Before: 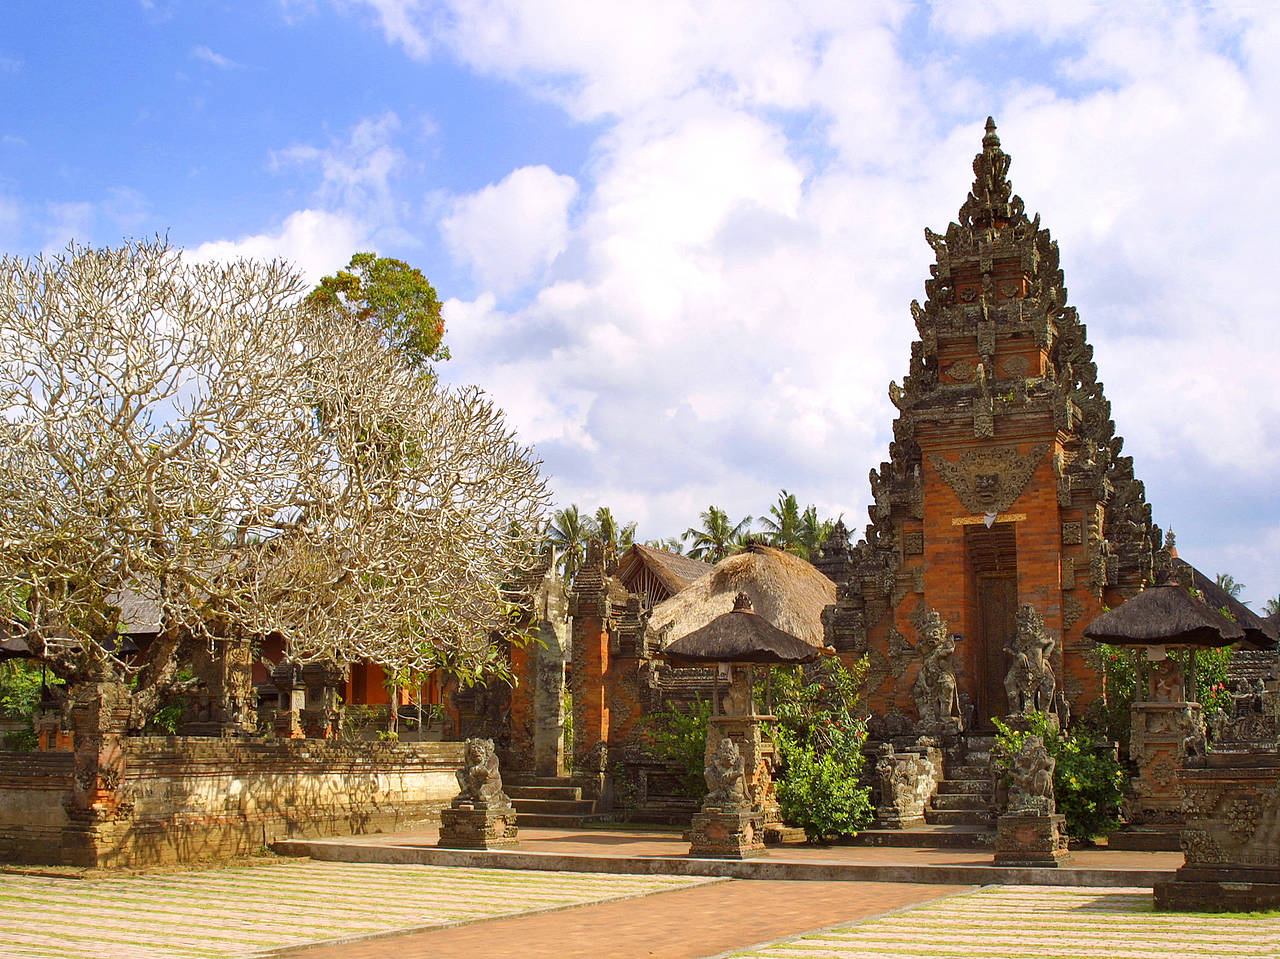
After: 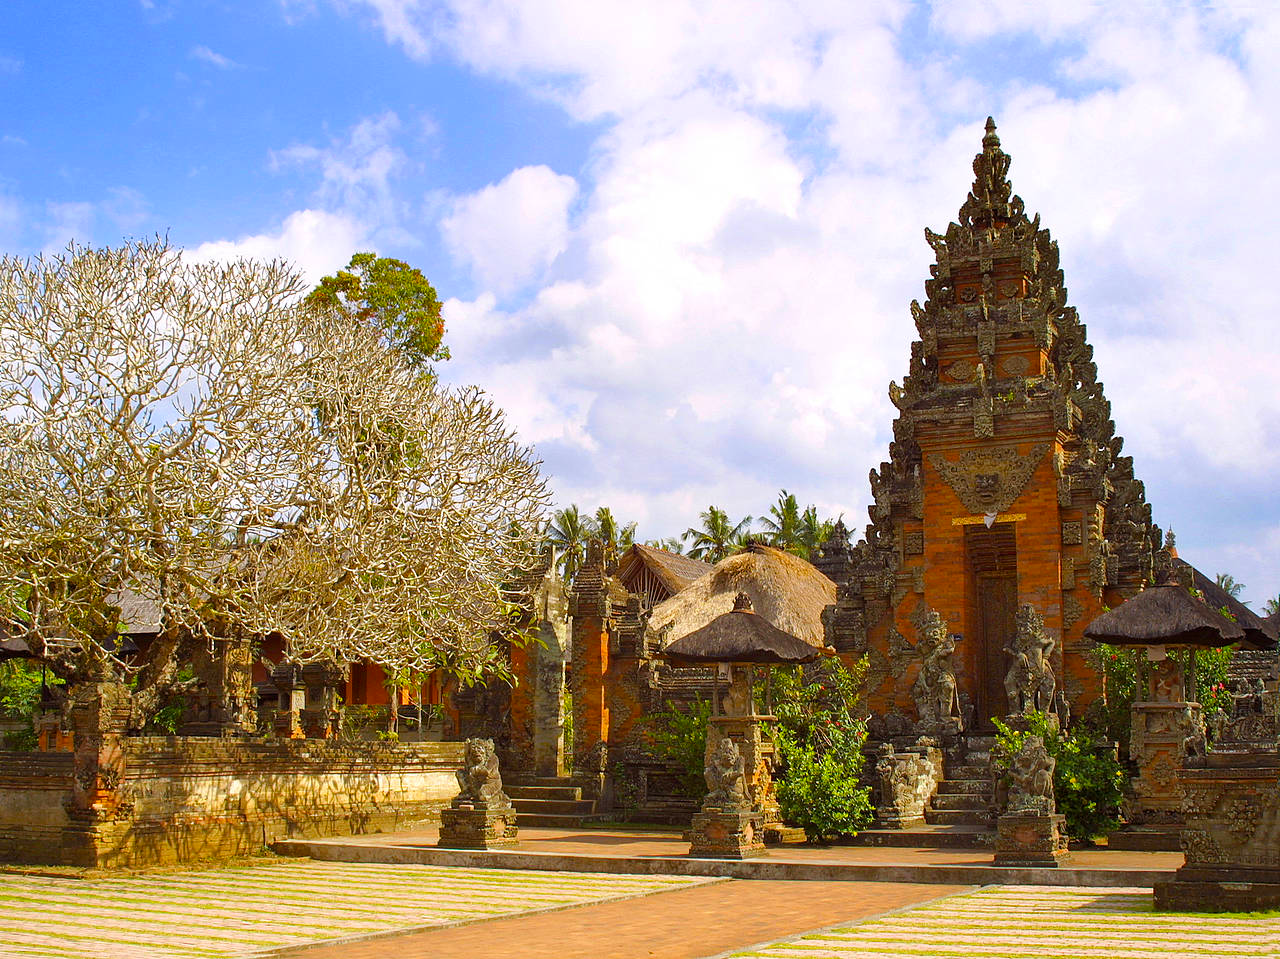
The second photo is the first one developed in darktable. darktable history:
color balance rgb: perceptual saturation grading › global saturation 25%, global vibrance 10%
rotate and perspective: automatic cropping off
